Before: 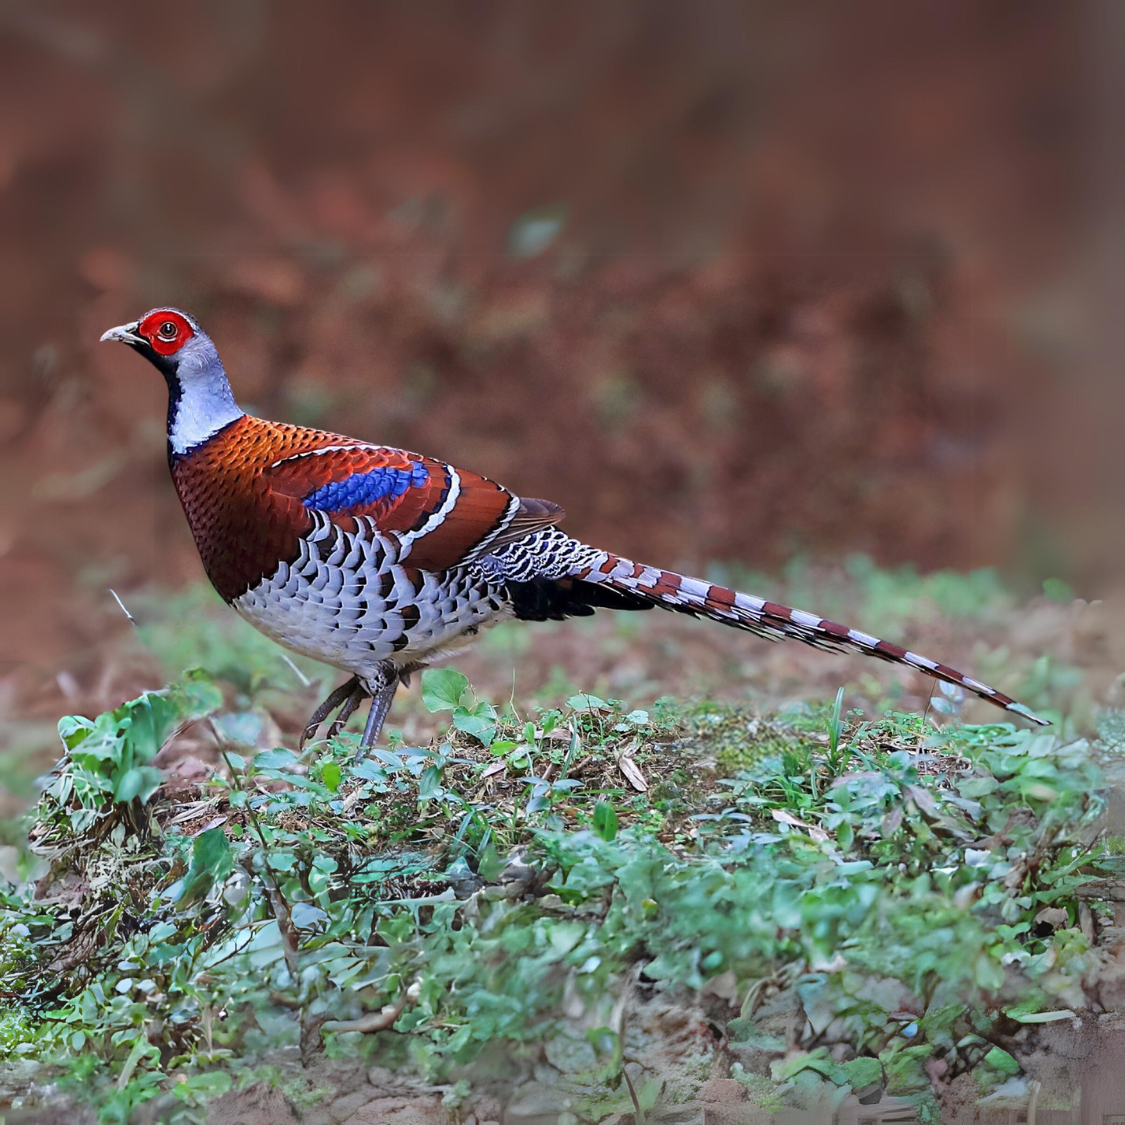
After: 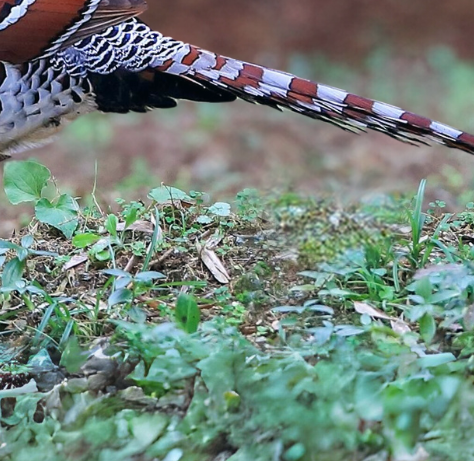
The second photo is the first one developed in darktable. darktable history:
color balance: mode lift, gamma, gain (sRGB), lift [1, 1, 1.022, 1.026]
crop: left 37.221%, top 45.169%, right 20.63%, bottom 13.777%
